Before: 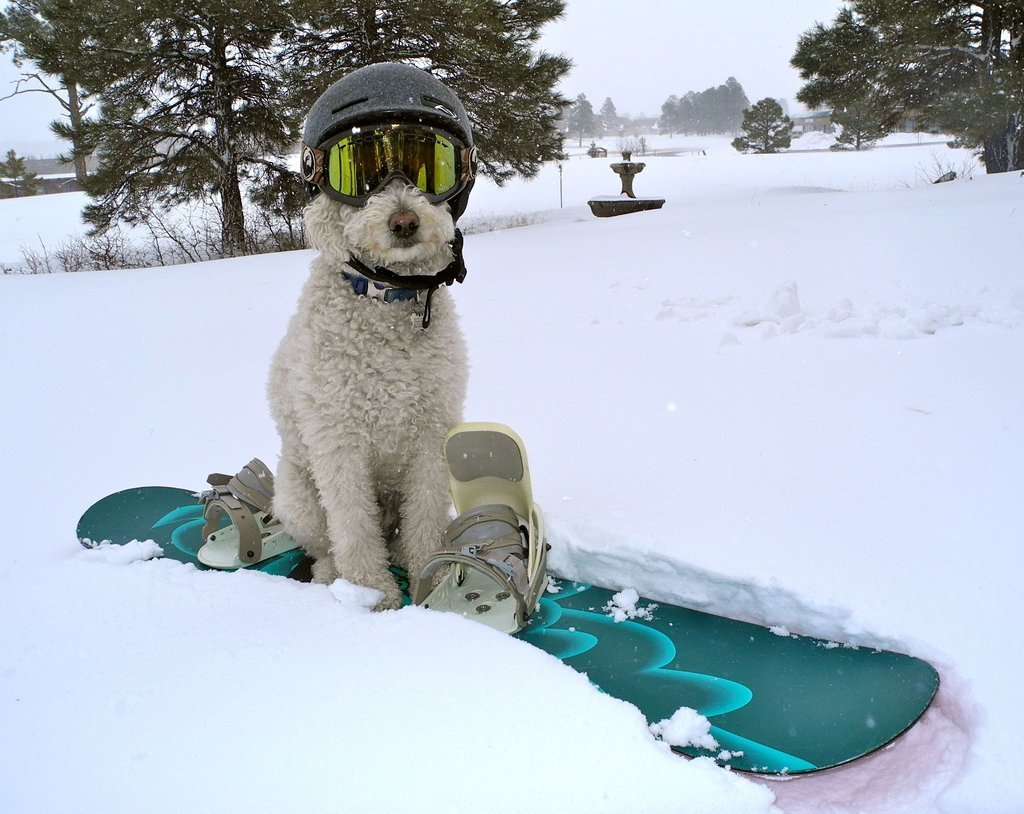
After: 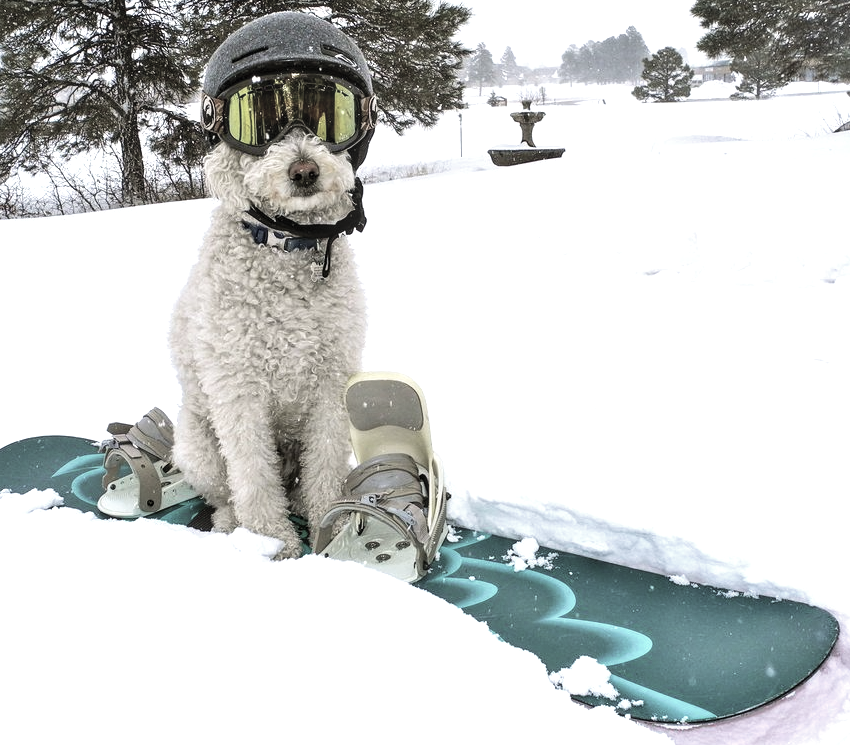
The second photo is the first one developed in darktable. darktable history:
local contrast: on, module defaults
crop: left 9.775%, top 6.286%, right 7.179%, bottom 2.112%
velvia: on, module defaults
color zones: curves: ch1 [(0, 0.292) (0.001, 0.292) (0.2, 0.264) (0.4, 0.248) (0.6, 0.248) (0.8, 0.264) (0.999, 0.292) (1, 0.292)]
tone equalizer: -8 EV -0.785 EV, -7 EV -0.732 EV, -6 EV -0.608 EV, -5 EV -0.362 EV, -3 EV 0.398 EV, -2 EV 0.6 EV, -1 EV 0.699 EV, +0 EV 0.726 EV, edges refinement/feathering 500, mask exposure compensation -1.57 EV, preserve details no
contrast brightness saturation: brightness 0.121
